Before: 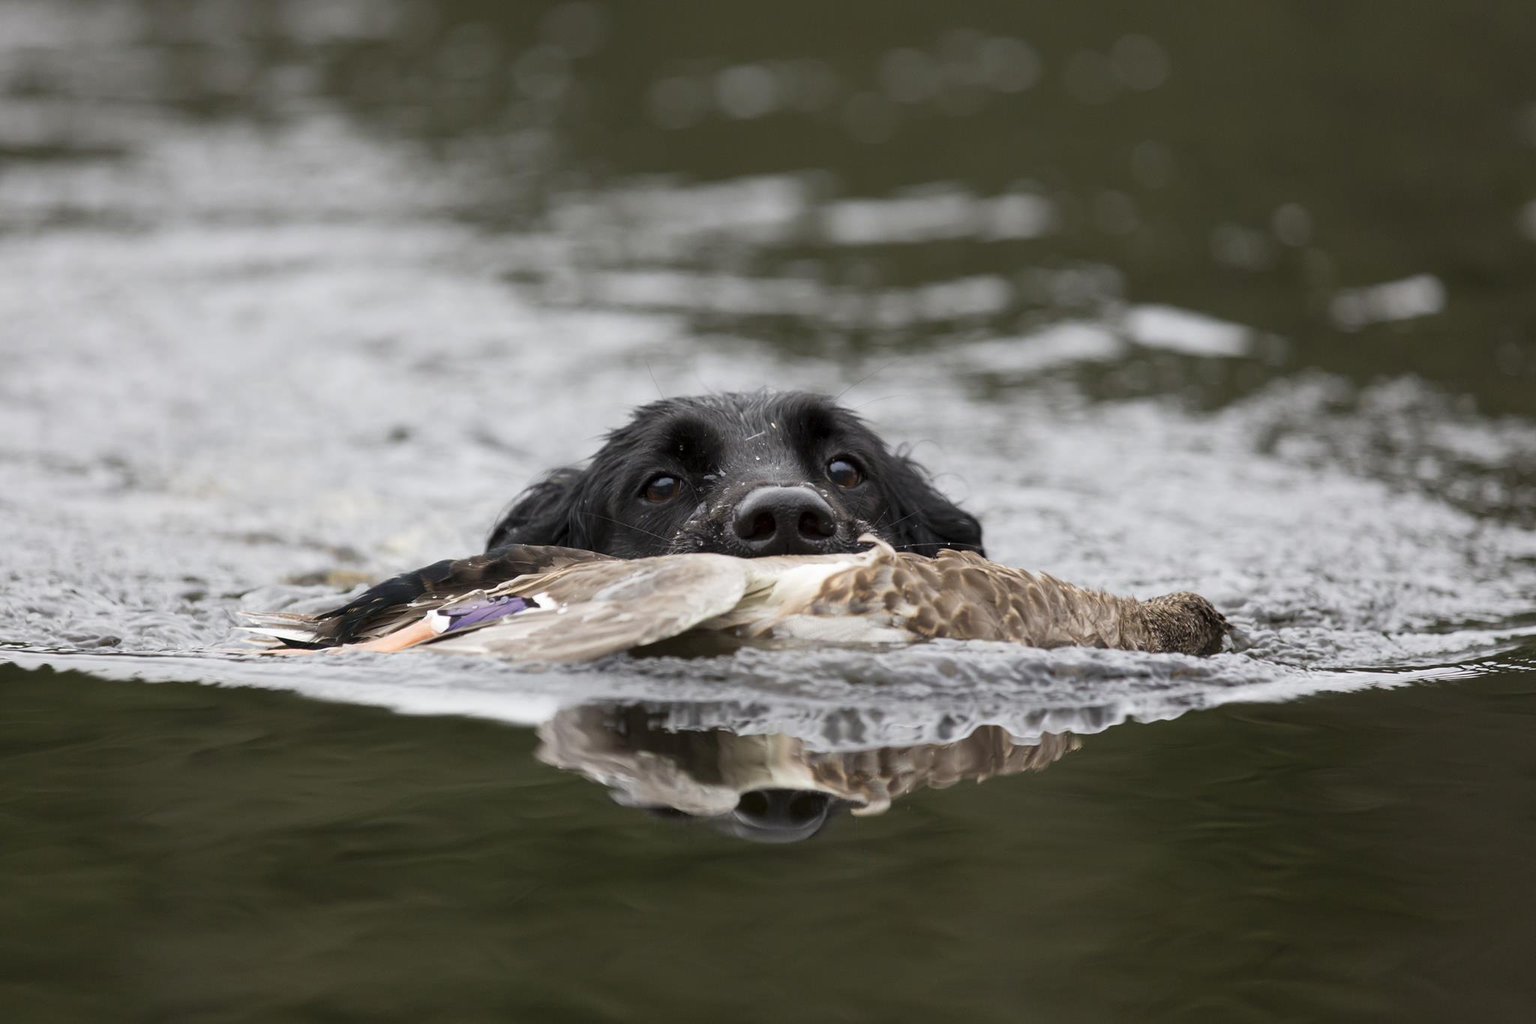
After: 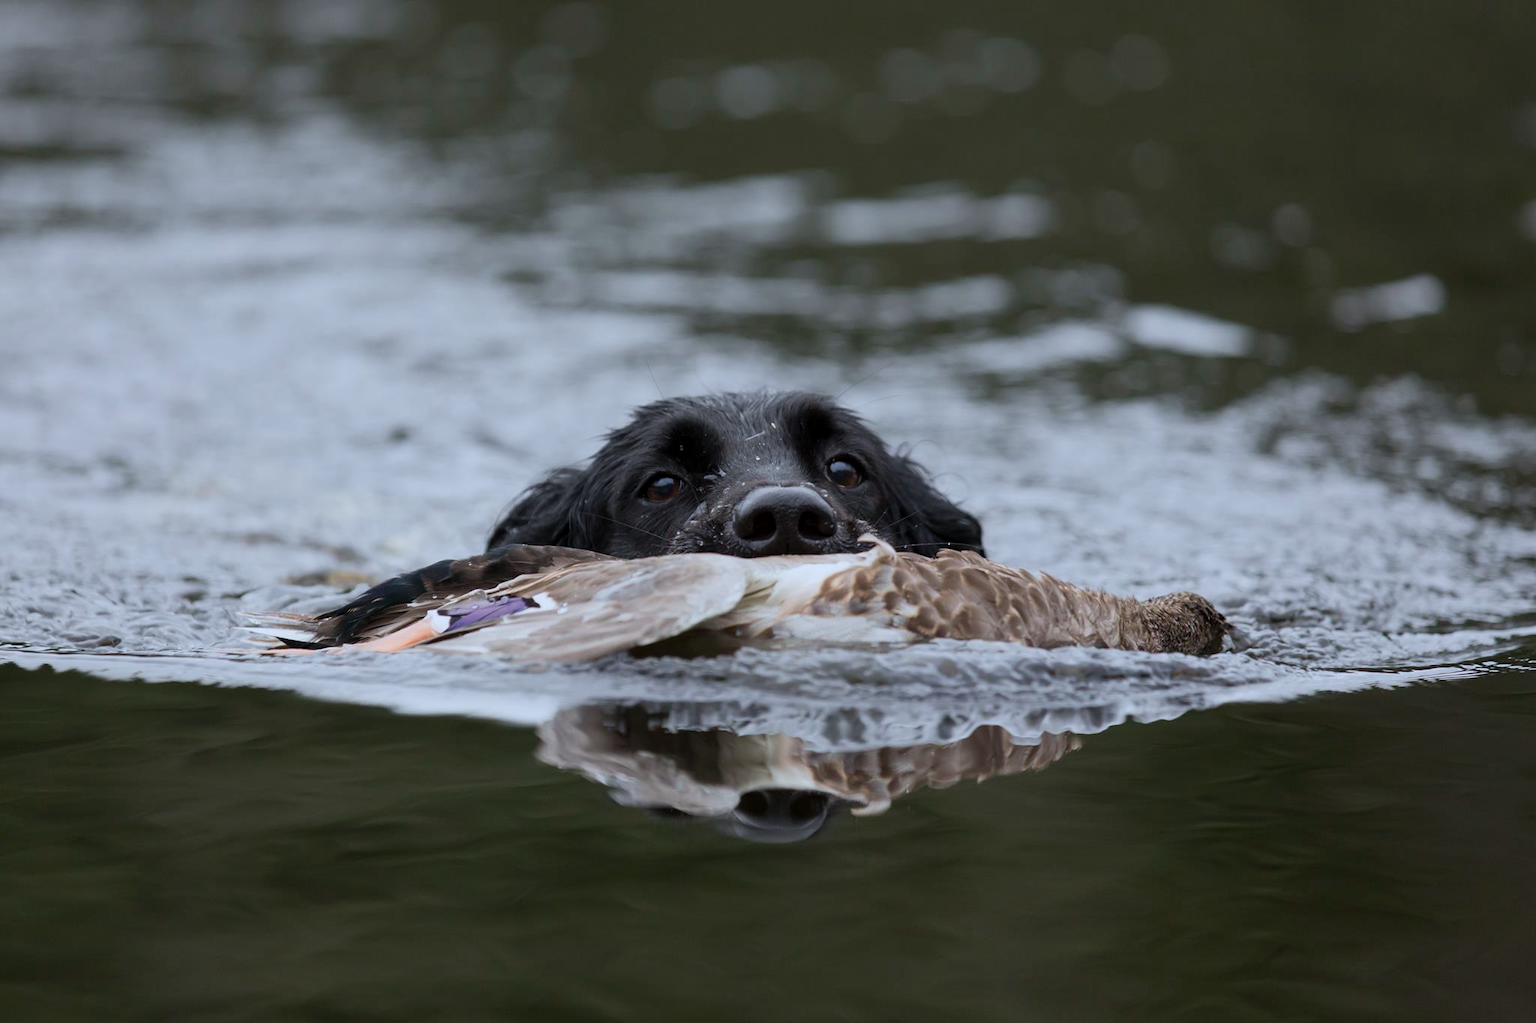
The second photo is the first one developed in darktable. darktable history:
color calibration: x 0.37, y 0.382, temperature 4313.32 K
exposure: exposure -0.36 EV, compensate highlight preservation false
